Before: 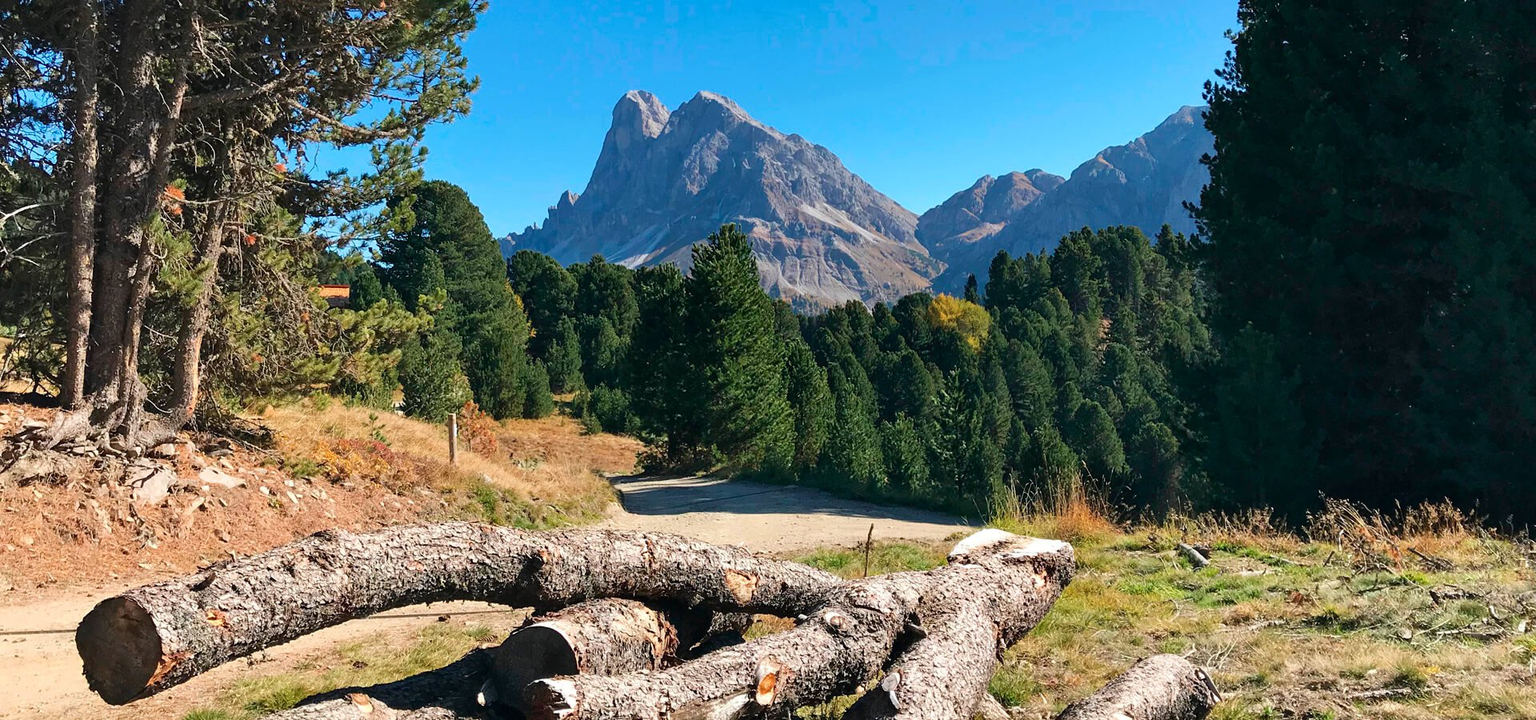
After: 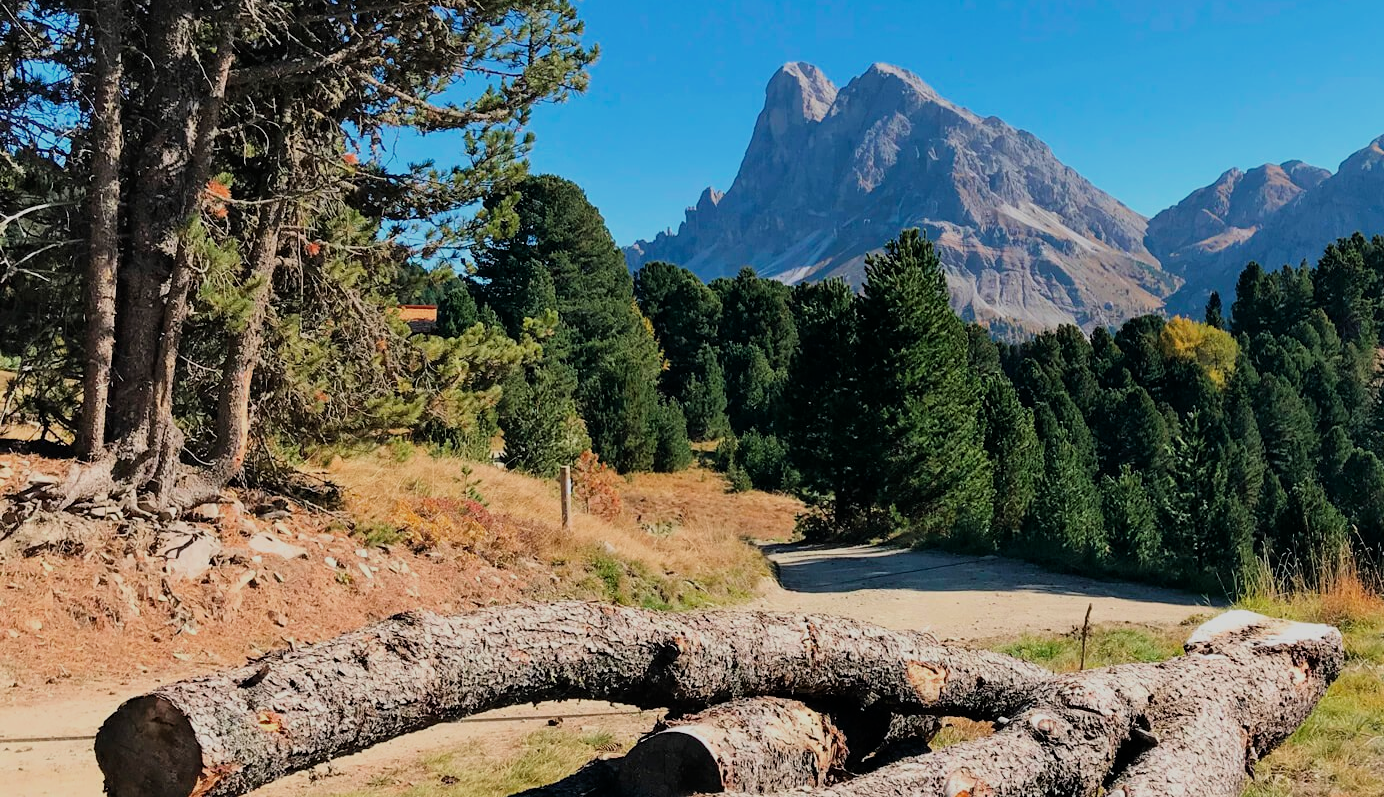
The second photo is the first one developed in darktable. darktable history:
filmic rgb: black relative exposure -7.65 EV, white relative exposure 4.56 EV, hardness 3.61, color science v6 (2022)
crop: top 5.746%, right 27.909%, bottom 5.607%
